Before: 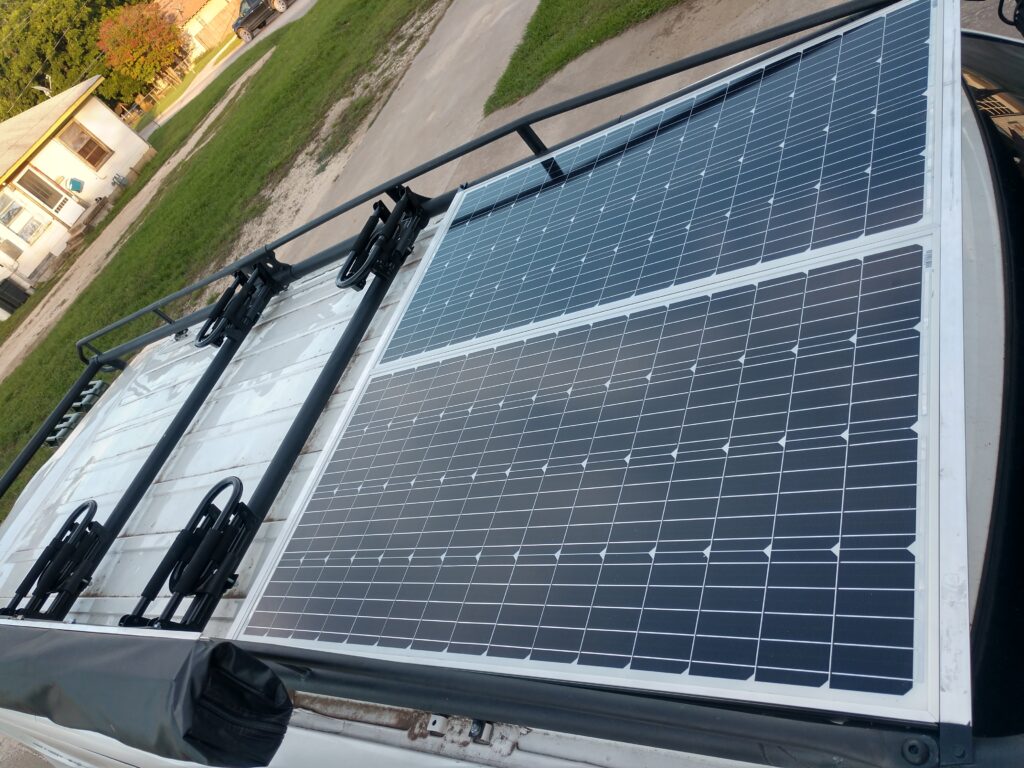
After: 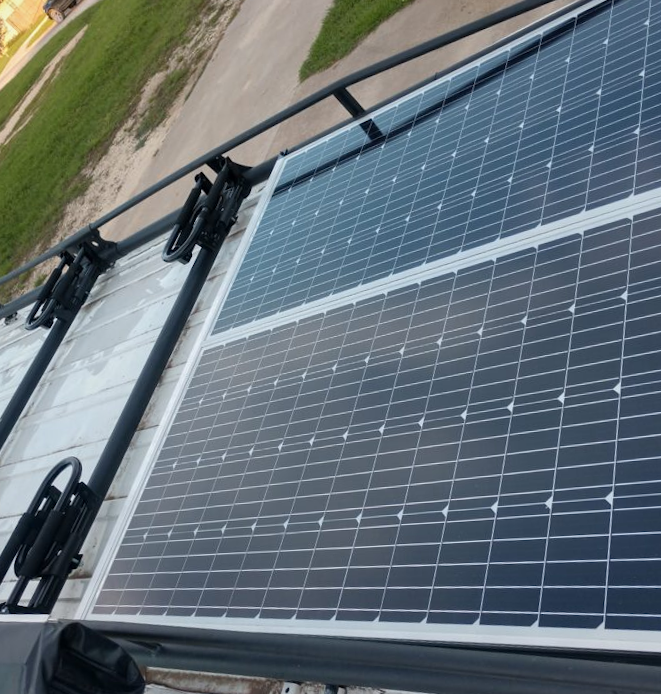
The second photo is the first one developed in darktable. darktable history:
rotate and perspective: rotation -3.52°, crop left 0.036, crop right 0.964, crop top 0.081, crop bottom 0.919
crop: left 15.419%, right 17.914%
tone equalizer: -8 EV -0.002 EV, -7 EV 0.005 EV, -6 EV -0.009 EV, -5 EV 0.011 EV, -4 EV -0.012 EV, -3 EV 0.007 EV, -2 EV -0.062 EV, -1 EV -0.293 EV, +0 EV -0.582 EV, smoothing diameter 2%, edges refinement/feathering 20, mask exposure compensation -1.57 EV, filter diffusion 5
